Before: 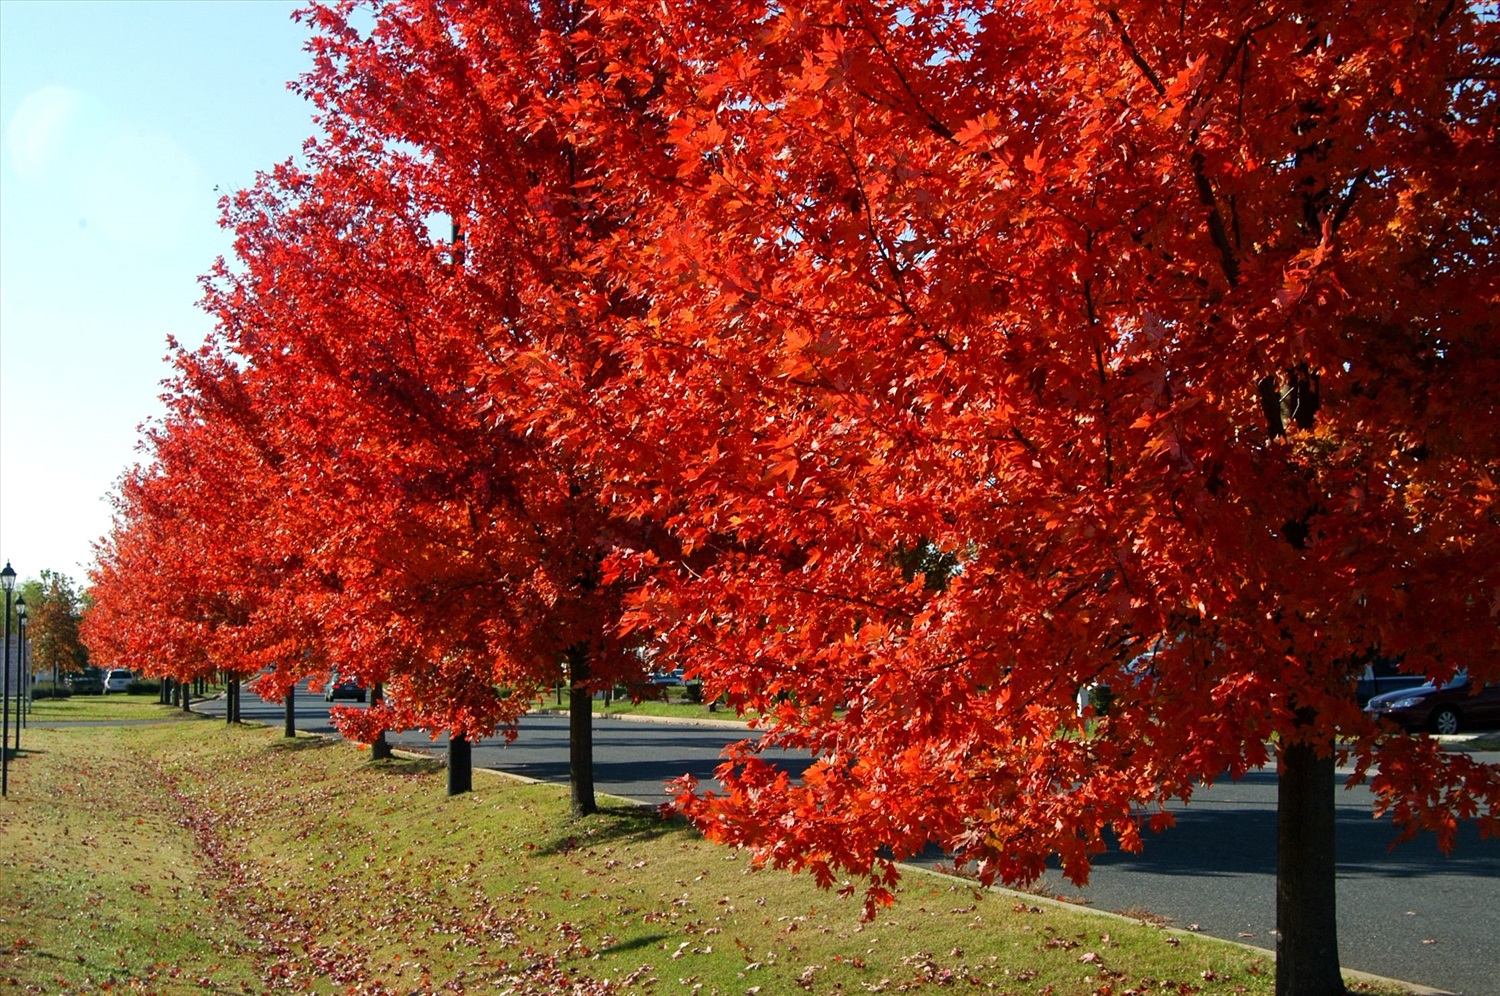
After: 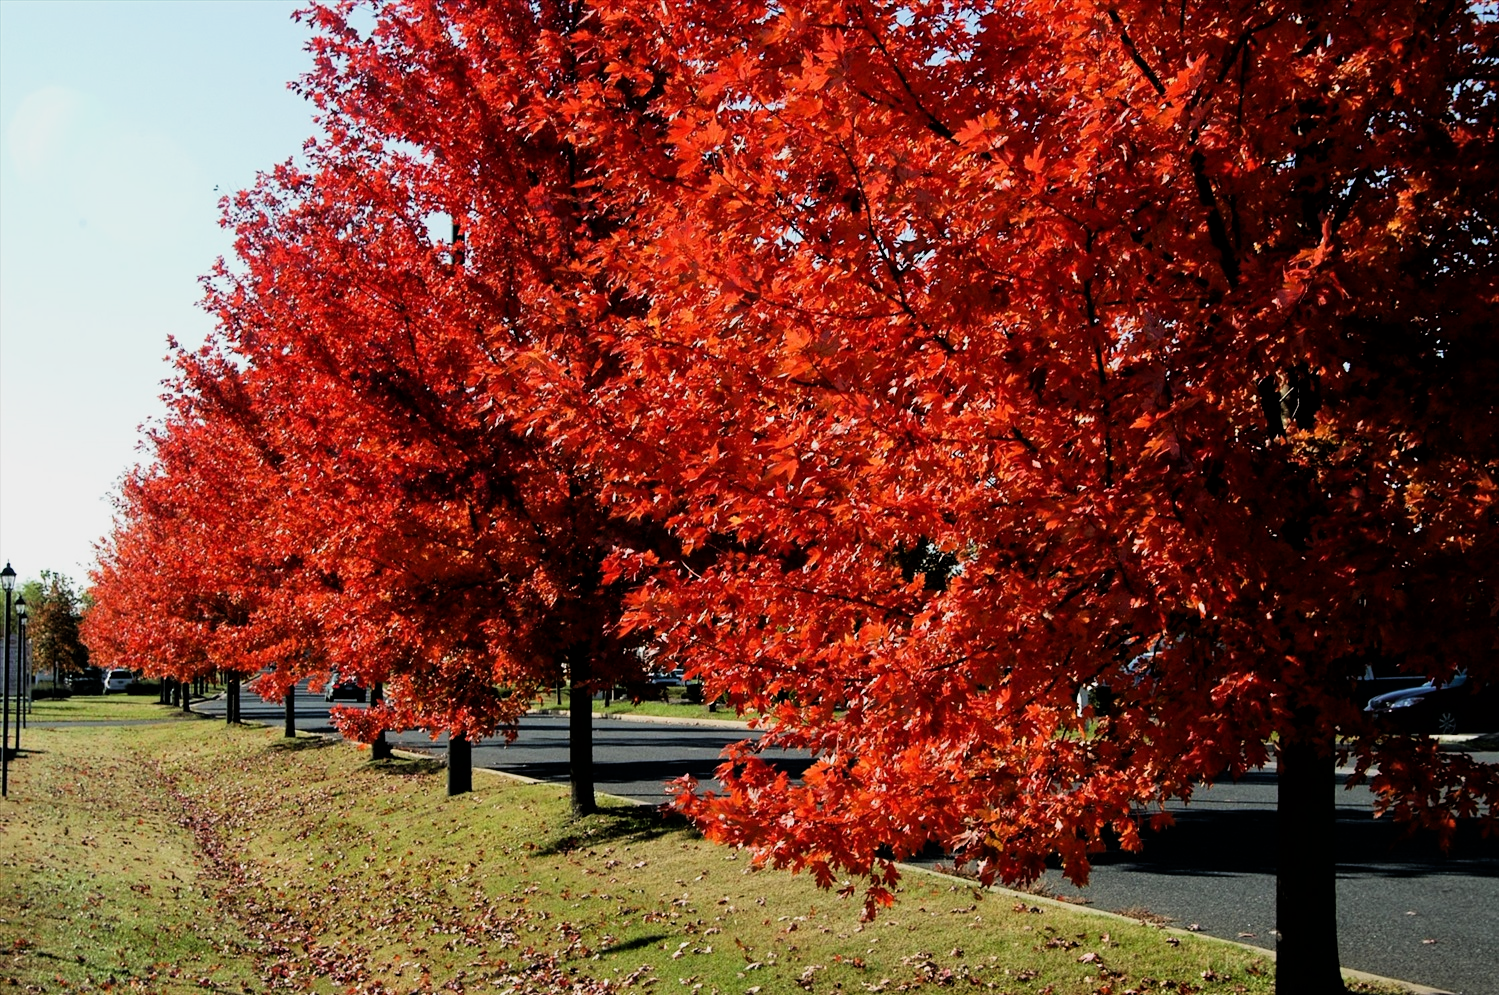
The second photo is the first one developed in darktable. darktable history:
filmic rgb: black relative exposure -5 EV, white relative exposure 3.5 EV, hardness 3.19, contrast 1.4, highlights saturation mix -30%
